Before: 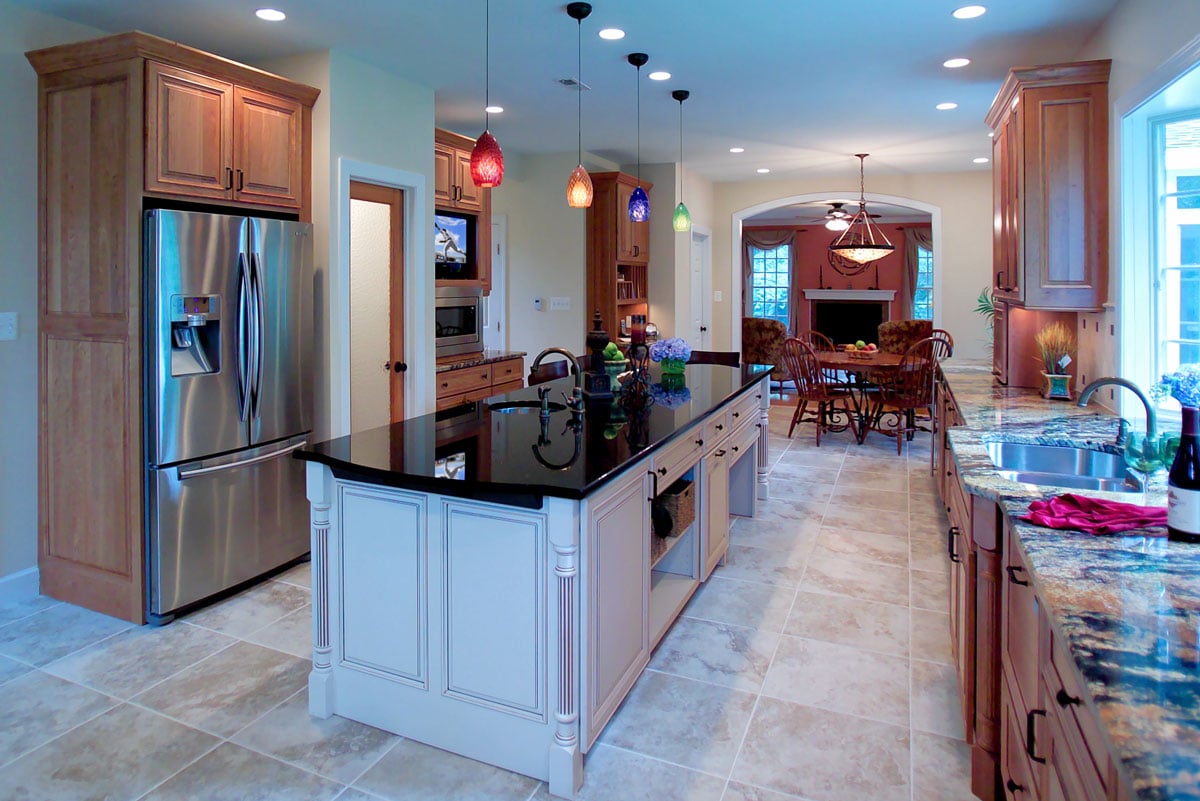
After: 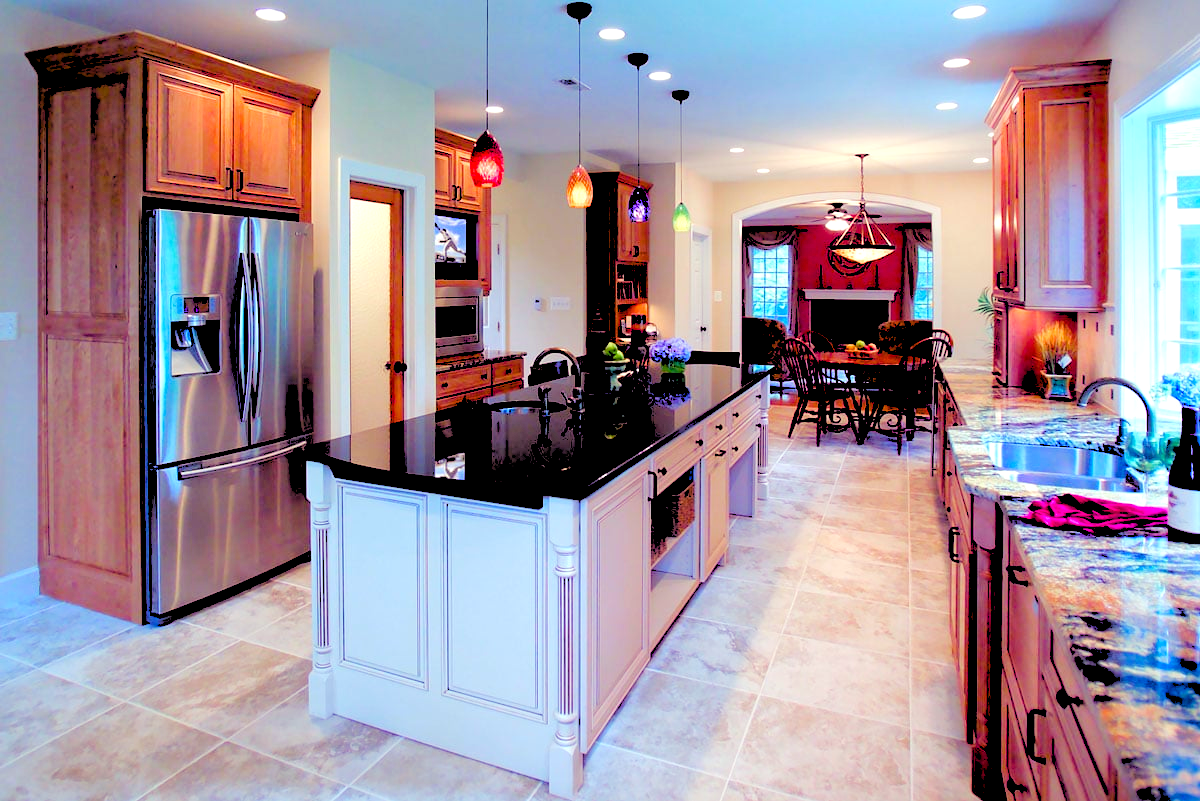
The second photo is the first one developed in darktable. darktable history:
color balance rgb: shadows lift › luminance -21.66%, shadows lift › chroma 8.98%, shadows lift › hue 283.37°, power › chroma 1.55%, power › hue 25.59°, highlights gain › luminance 6.08%, highlights gain › chroma 2.55%, highlights gain › hue 90°, global offset › luminance -0.87%, perceptual saturation grading › global saturation 27.49%, perceptual saturation grading › highlights -28.39%, perceptual saturation grading › mid-tones 15.22%, perceptual saturation grading › shadows 33.98%, perceptual brilliance grading › highlights 10%, perceptual brilliance grading › mid-tones 5%
rgb levels: levels [[0.027, 0.429, 0.996], [0, 0.5, 1], [0, 0.5, 1]]
